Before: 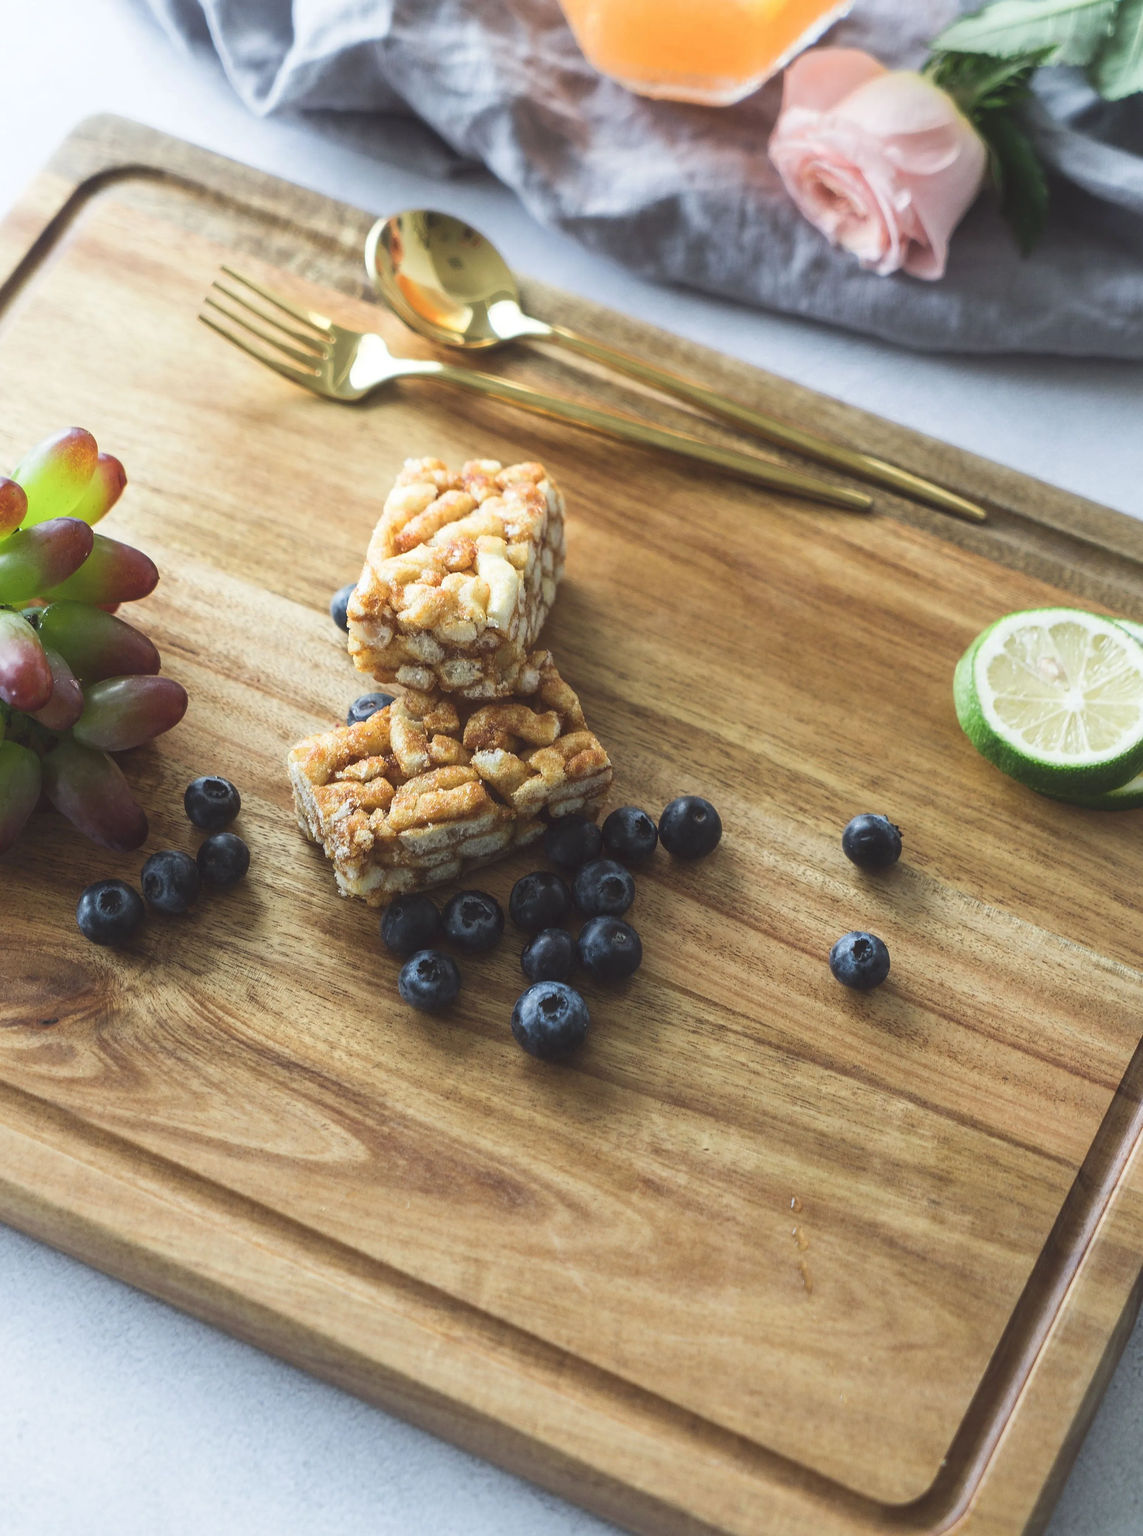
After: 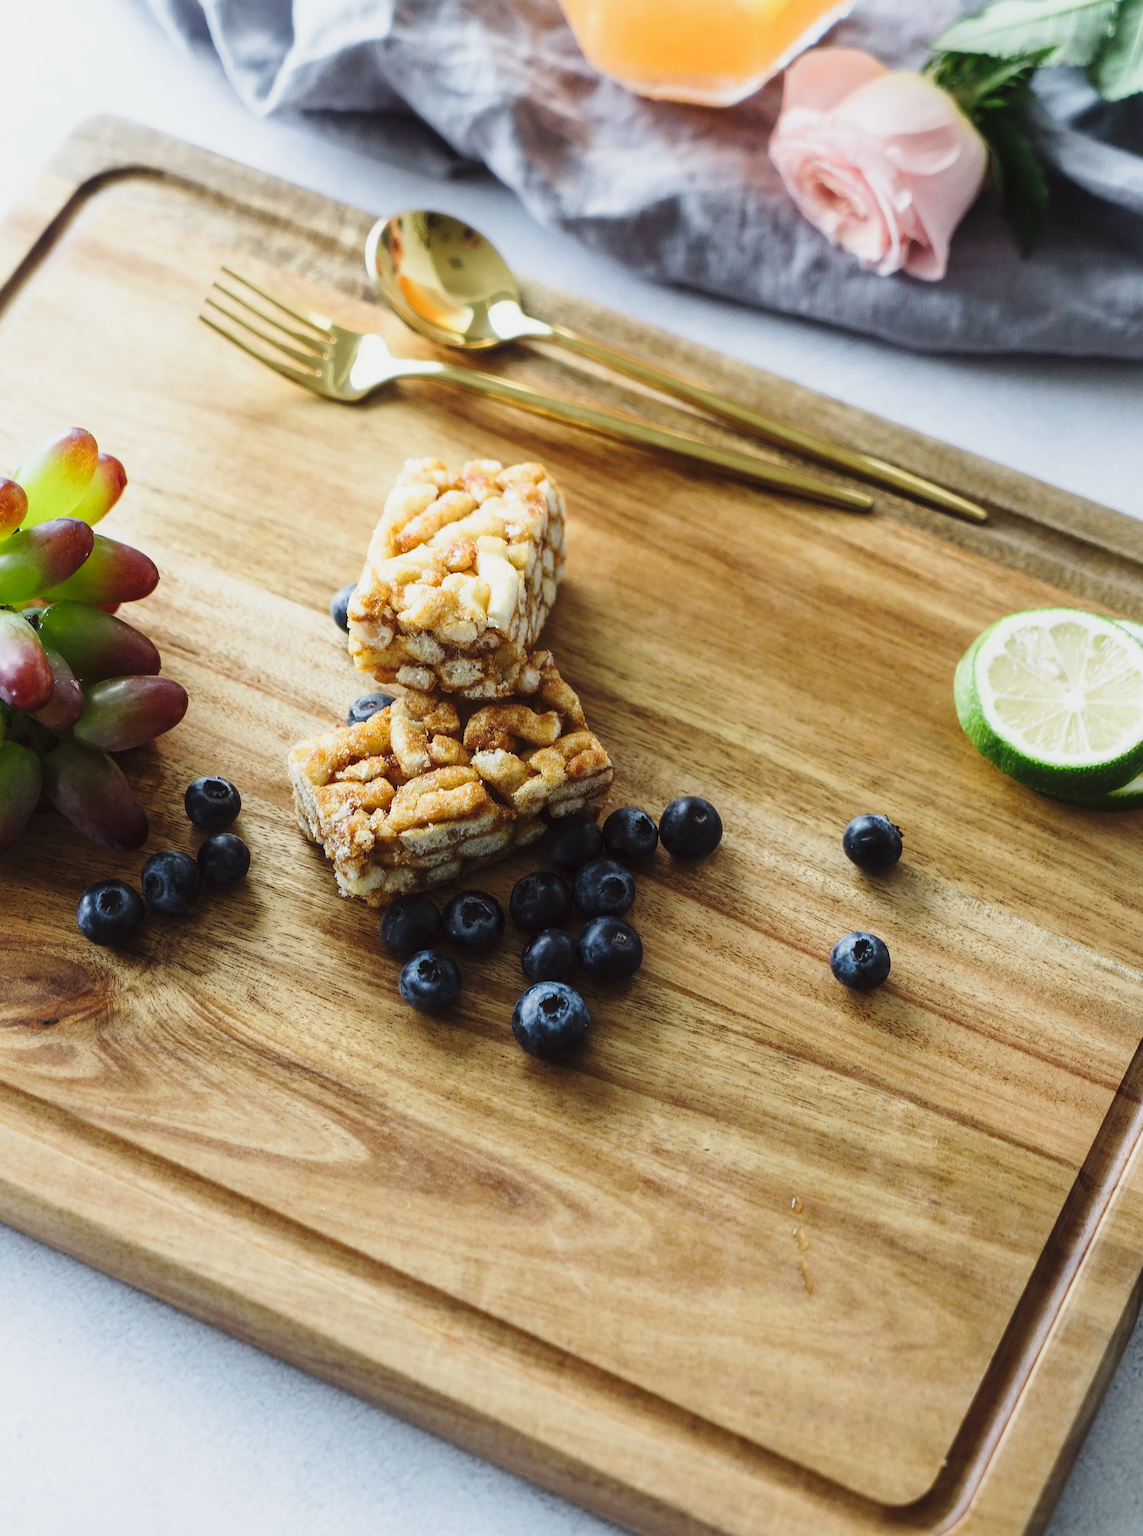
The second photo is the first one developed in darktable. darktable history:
exposure: black level correction 0.009, exposure -0.637 EV, compensate highlight preservation false
base curve: curves: ch0 [(0, 0) (0.028, 0.03) (0.121, 0.232) (0.46, 0.748) (0.859, 0.968) (1, 1)], preserve colors none
